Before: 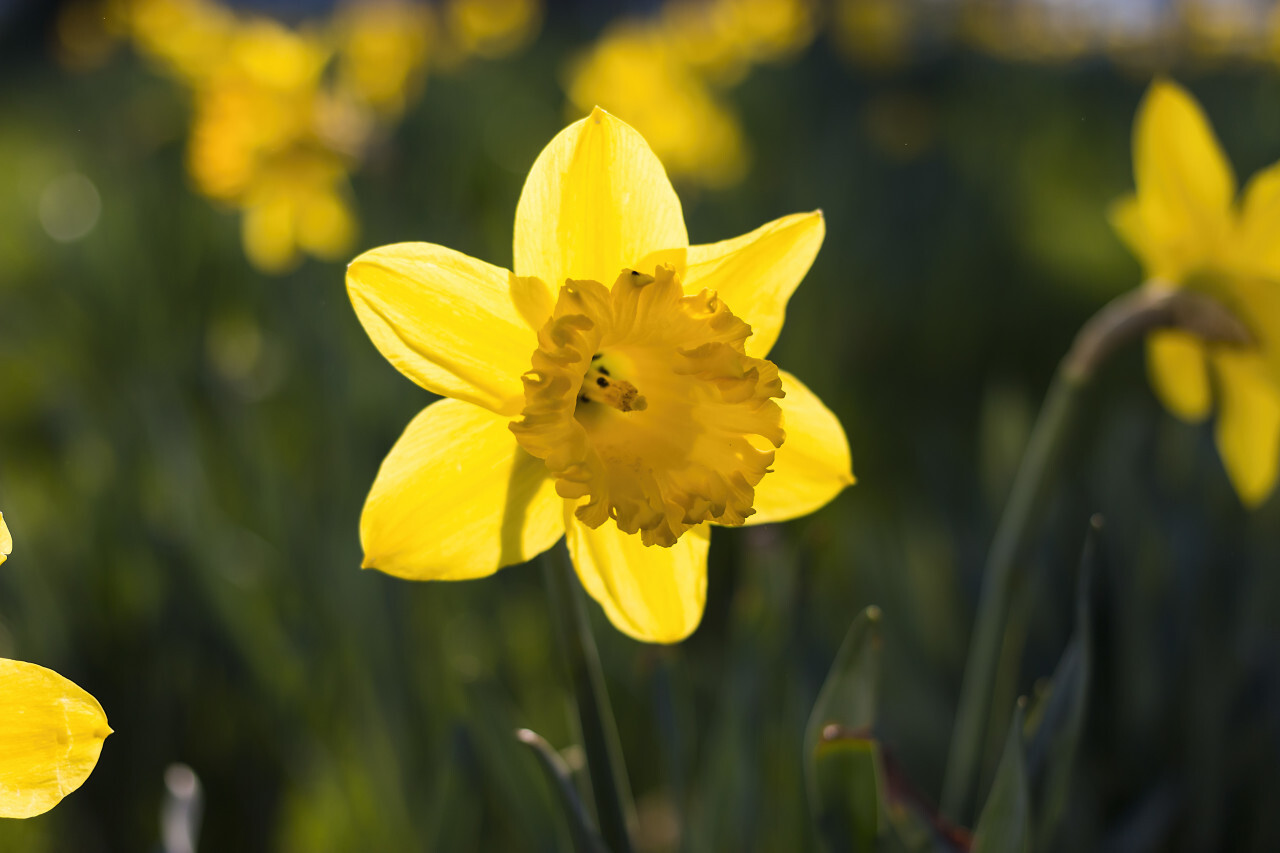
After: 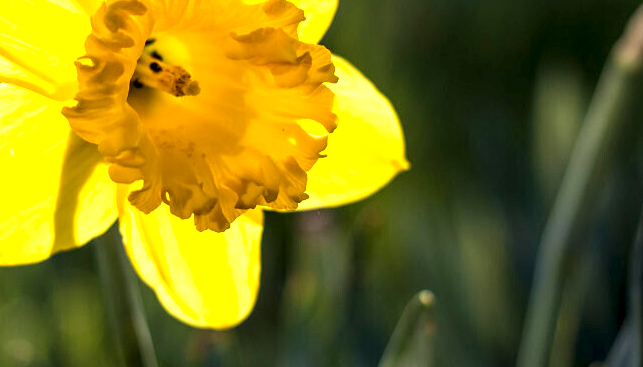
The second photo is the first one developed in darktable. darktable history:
exposure: exposure 0.6 EV, compensate exposure bias true, compensate highlight preservation false
crop: left 34.942%, top 36.968%, right 14.793%, bottom 19.939%
local contrast: highlights 78%, shadows 56%, detail 174%, midtone range 0.434
